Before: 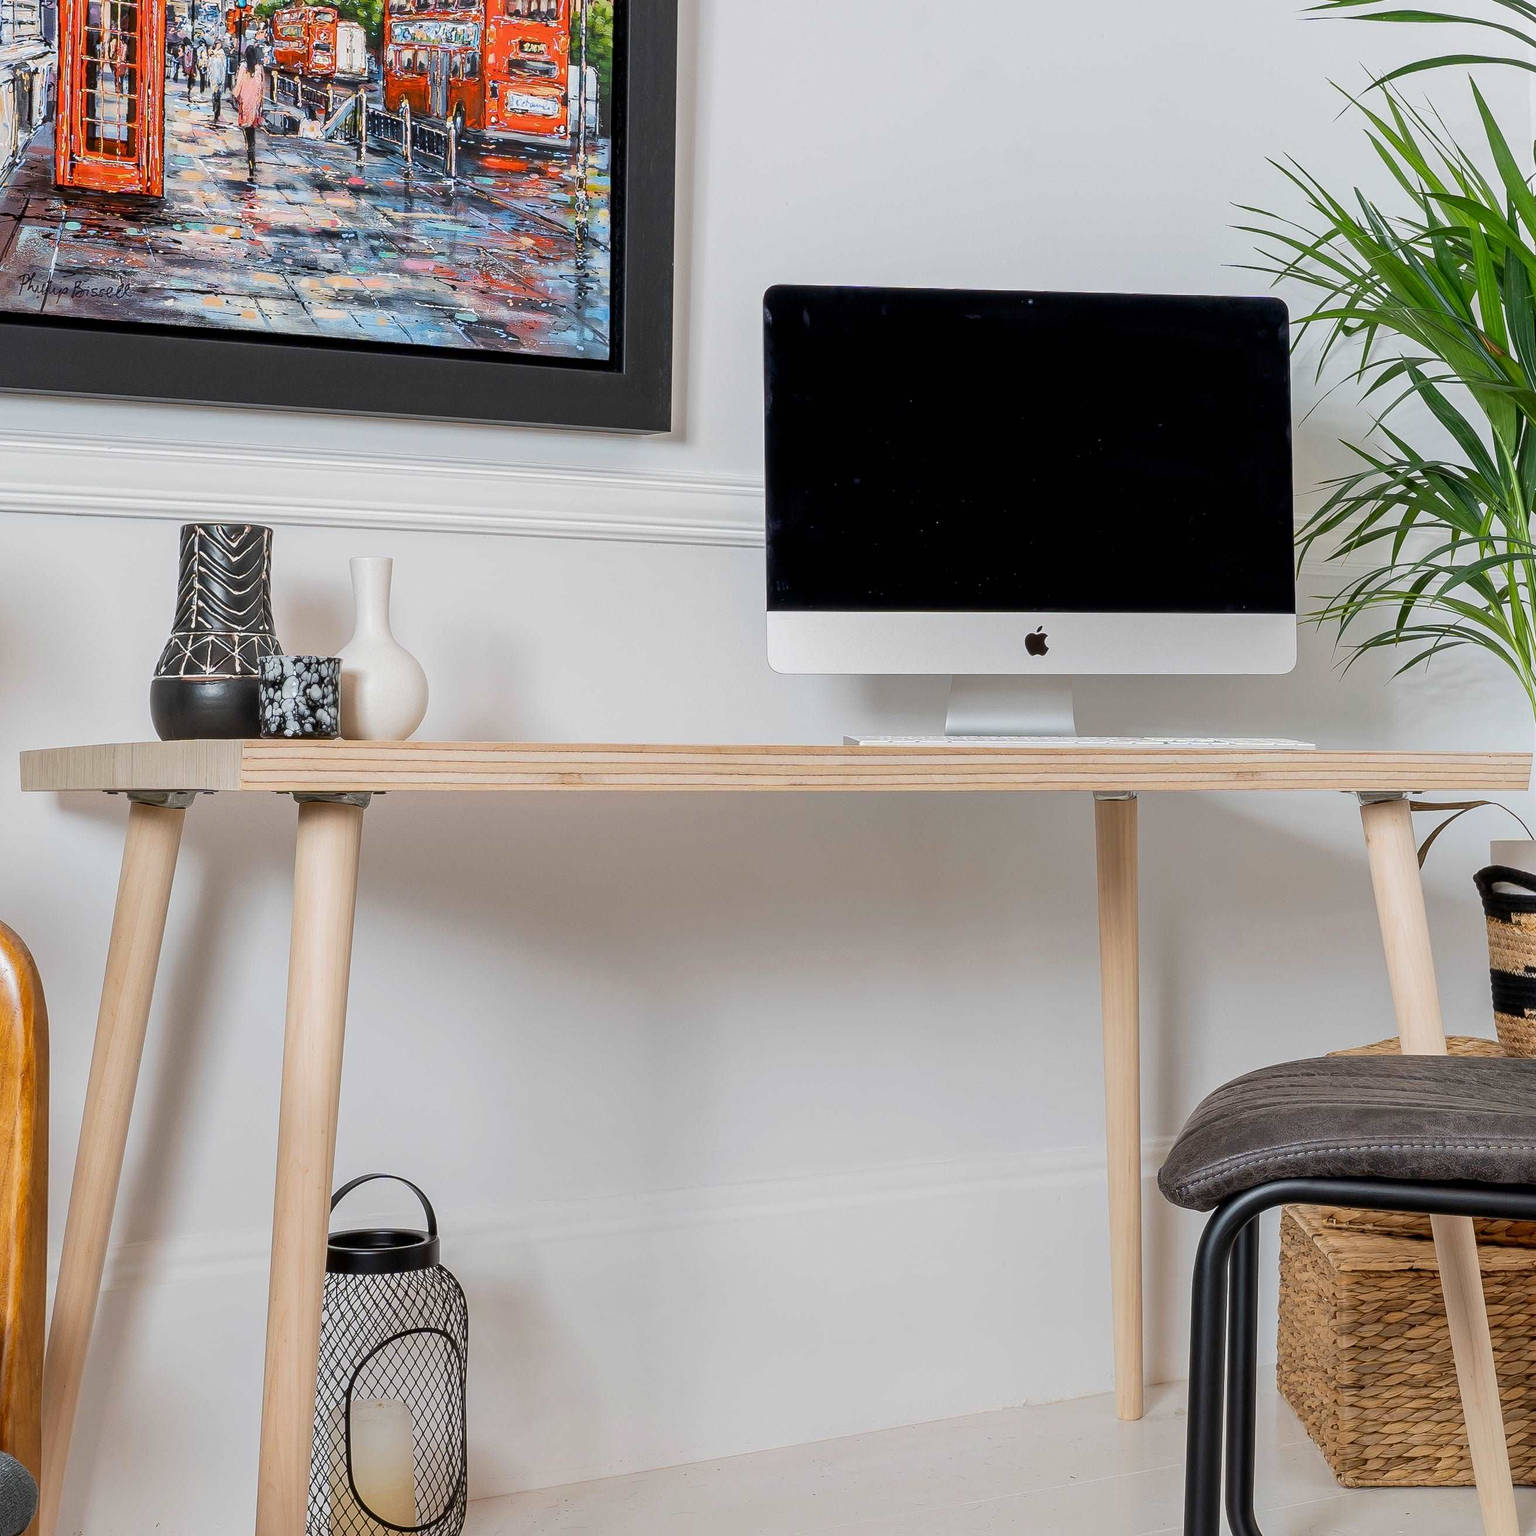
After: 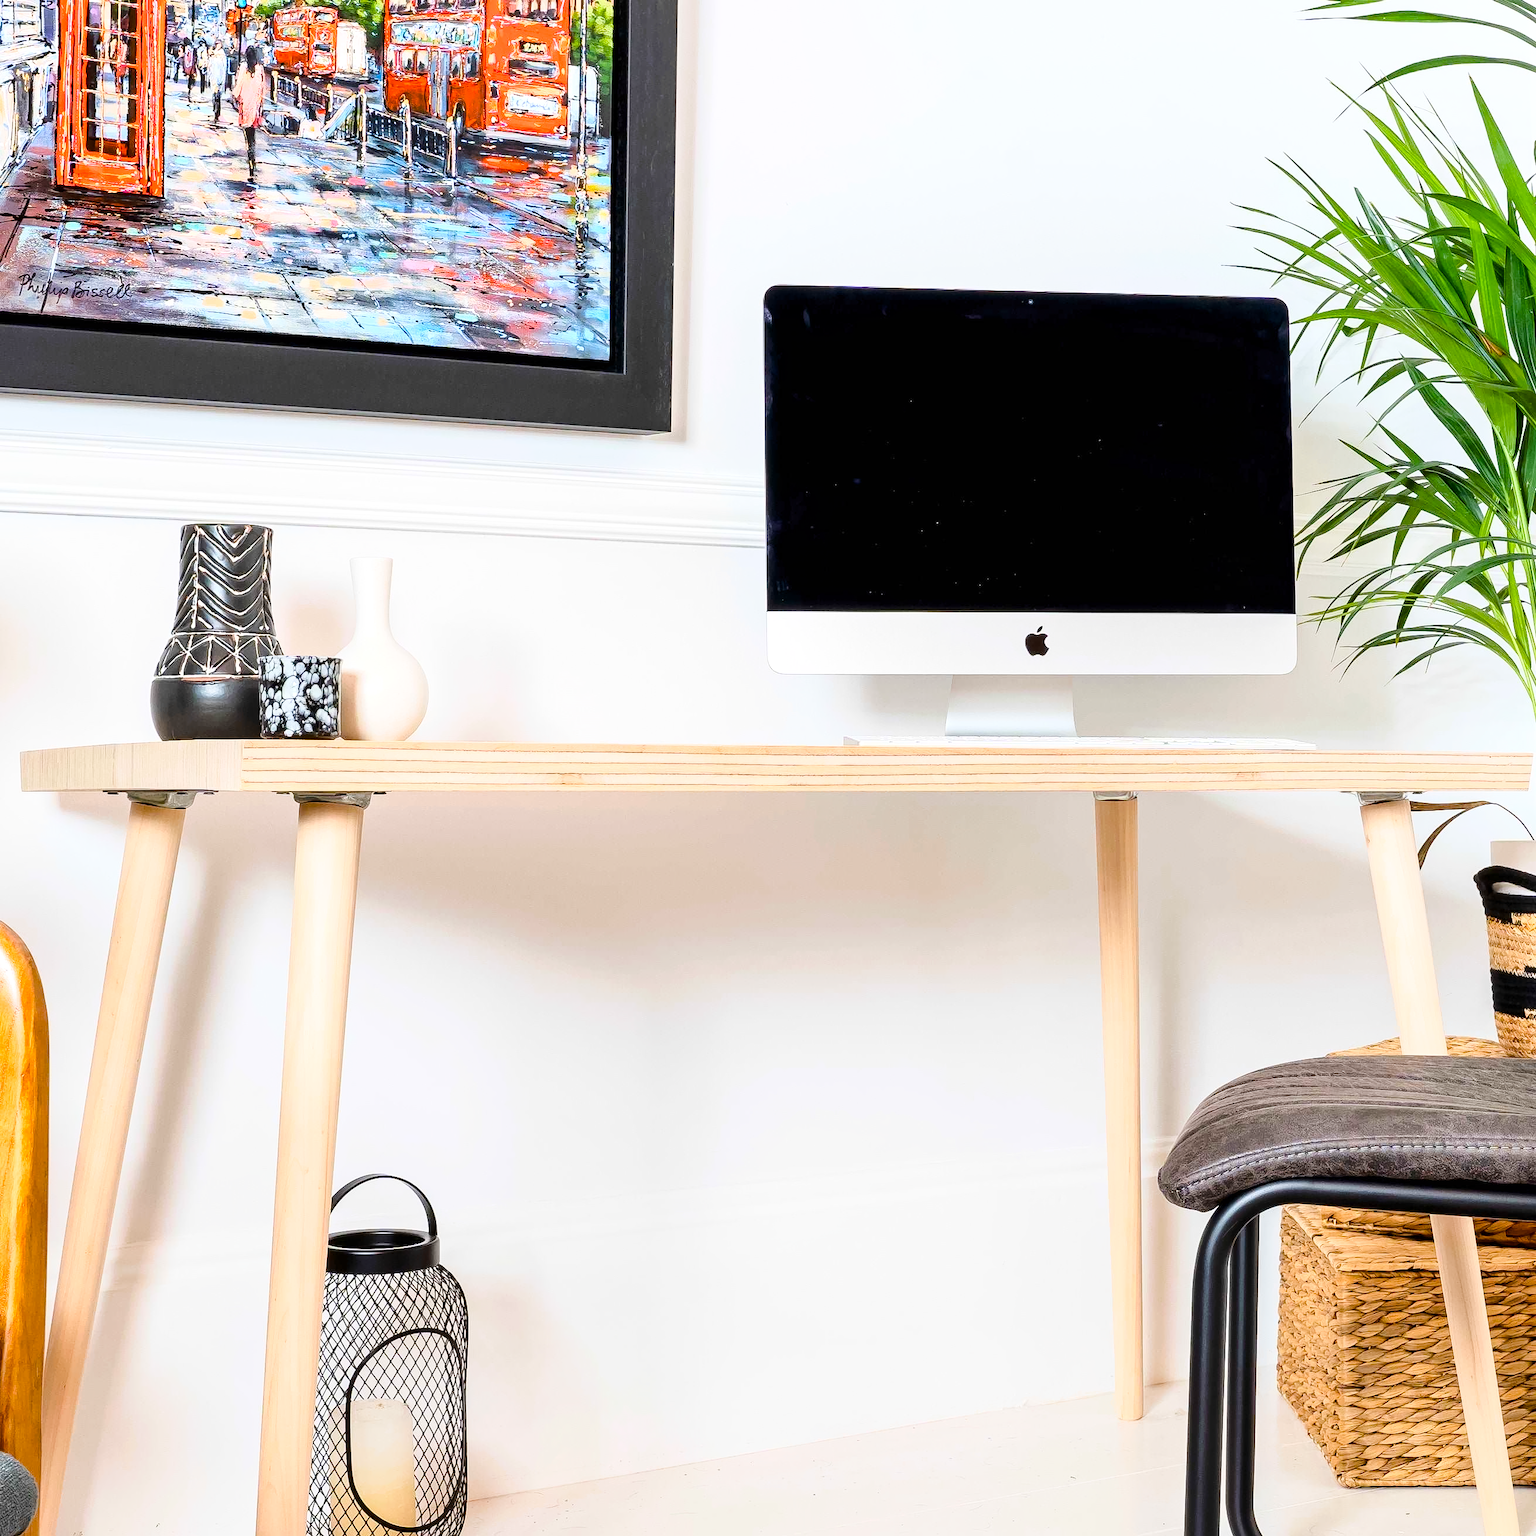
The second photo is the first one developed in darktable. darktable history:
base curve: curves: ch0 [(0, 0) (0.028, 0.03) (0.121, 0.232) (0.46, 0.748) (0.859, 0.968) (1, 1)]
denoise (profiled): preserve shadows 1.11, scattering 0.121, a [-1, 0, 0], b [0, 0, 0], compensate highlight preservation false
color balance rgb: perceptual saturation grading › global saturation 25%, perceptual saturation grading › highlights -50%, perceptual saturation grading › shadows 30%, perceptual brilliance grading › global brilliance 12%, global vibrance 20%
